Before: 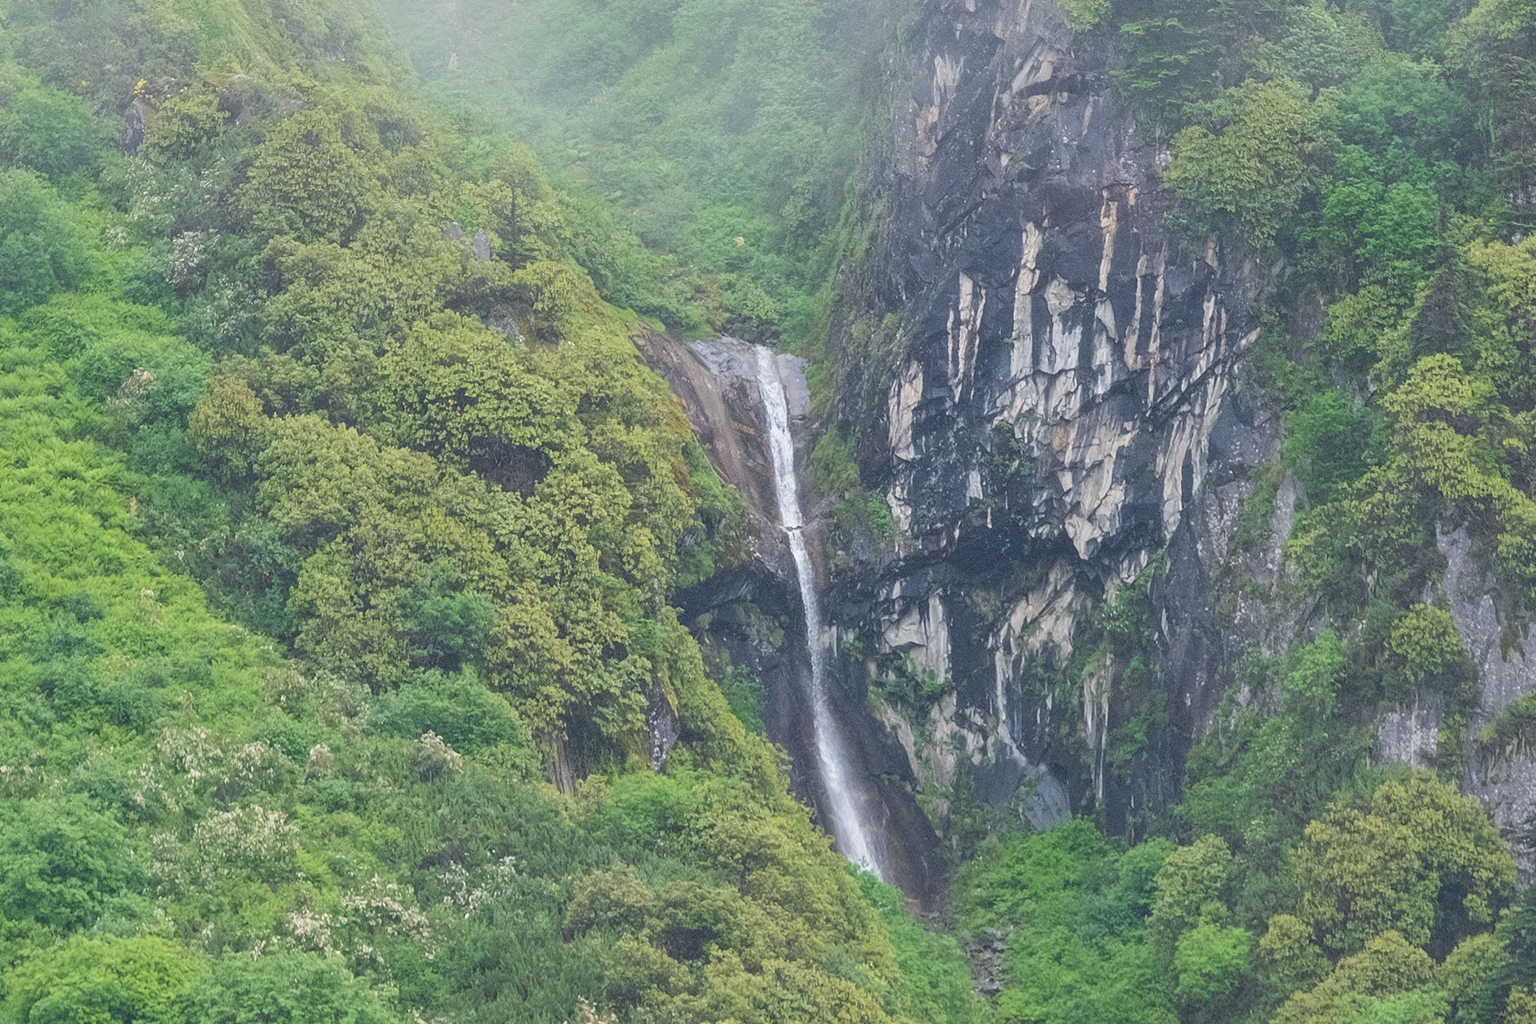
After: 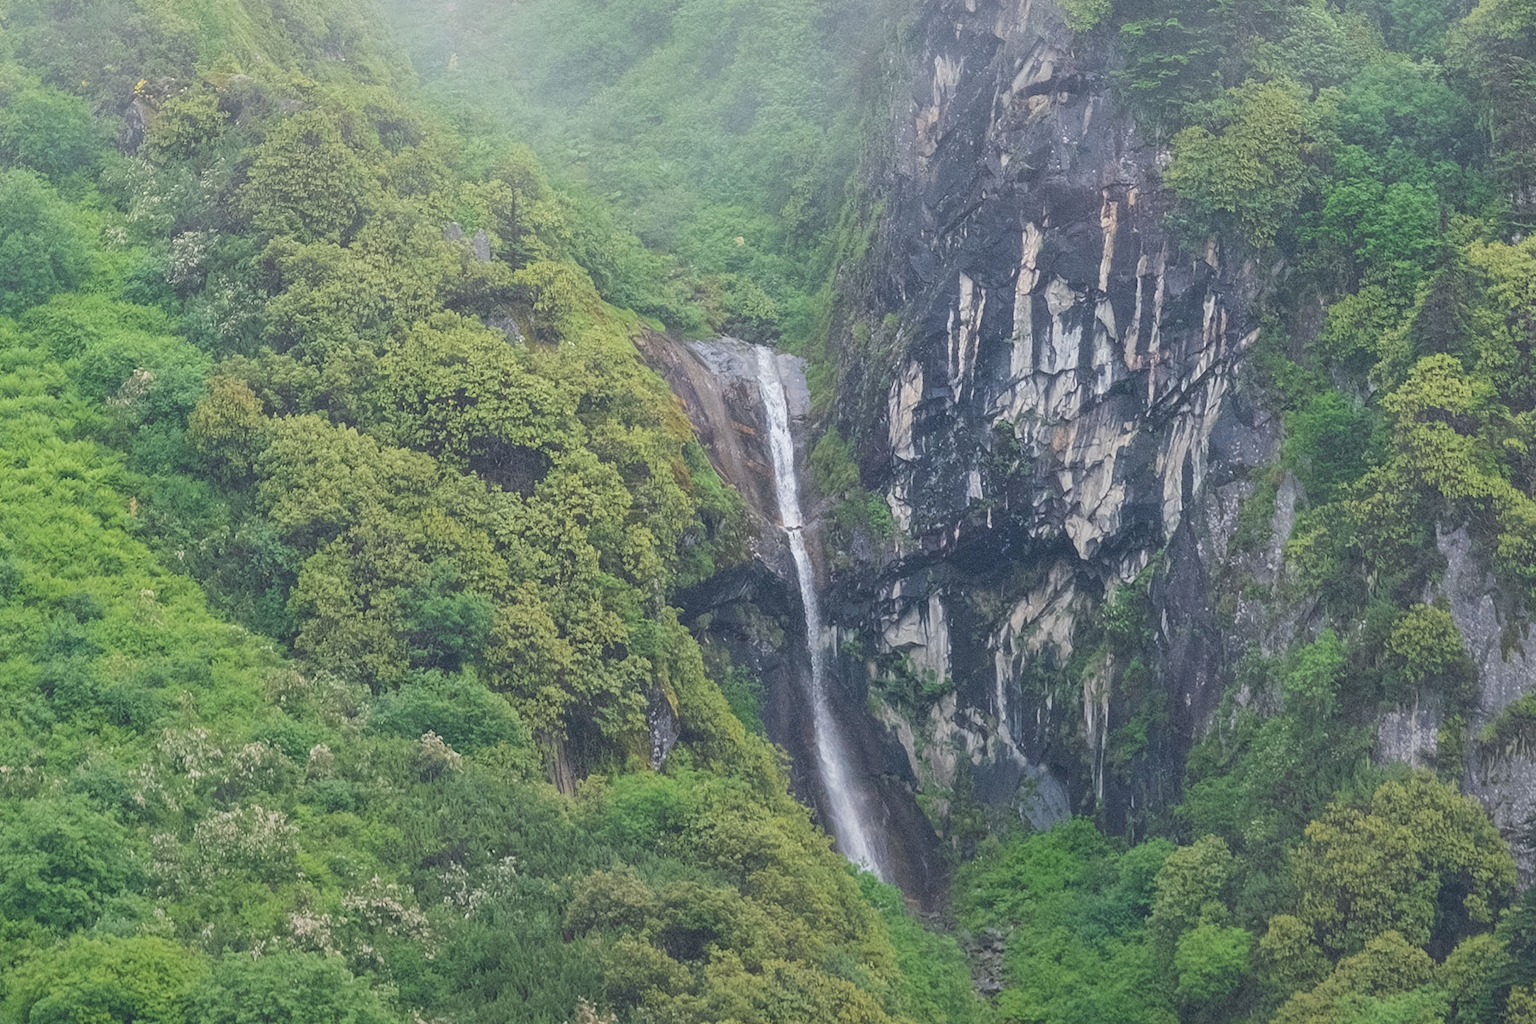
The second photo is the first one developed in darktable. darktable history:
graduated density: rotation -180°, offset 24.95
exposure: exposure -0.01 EV, compensate highlight preservation false
